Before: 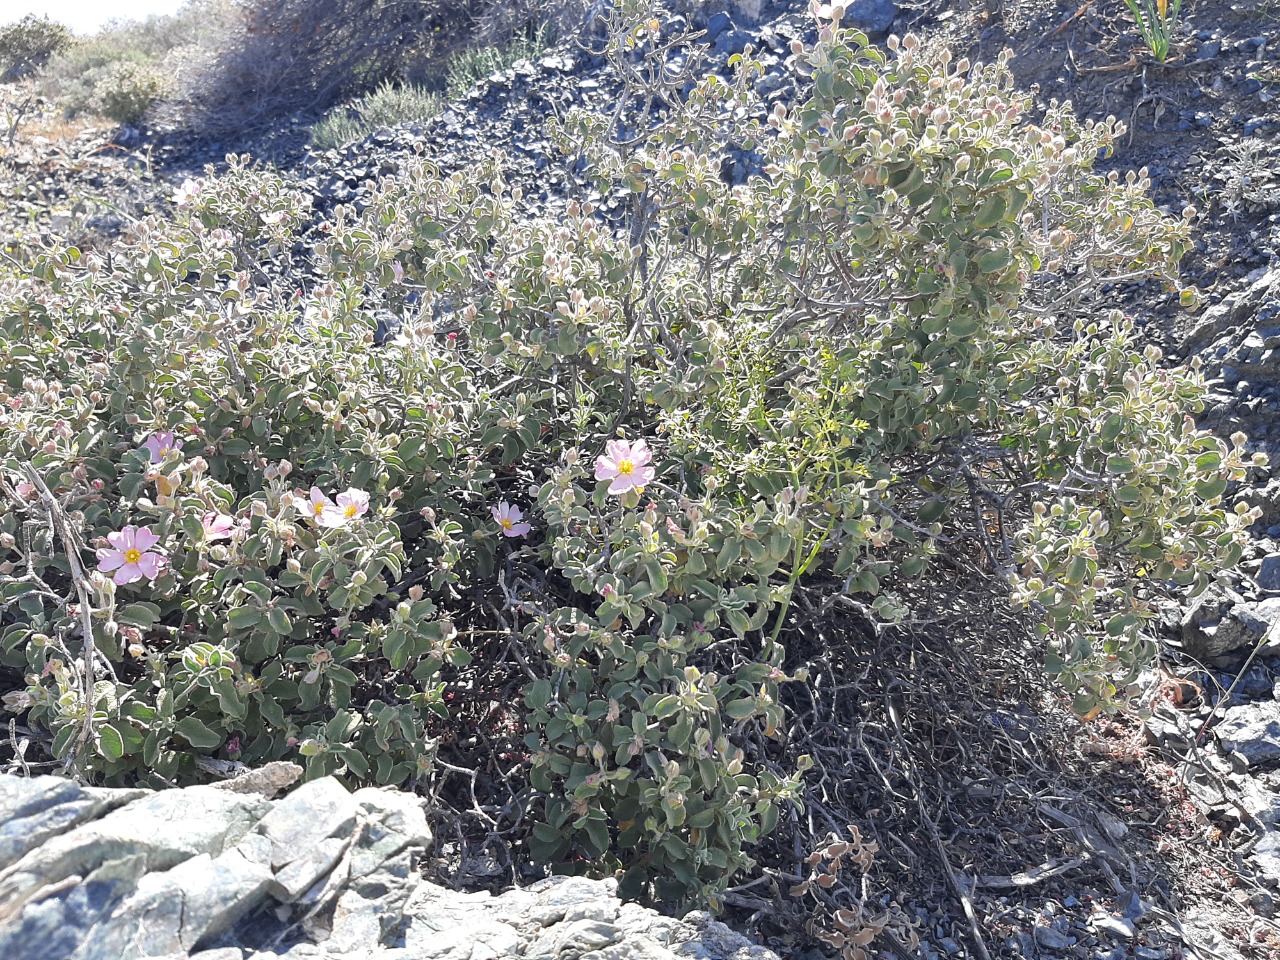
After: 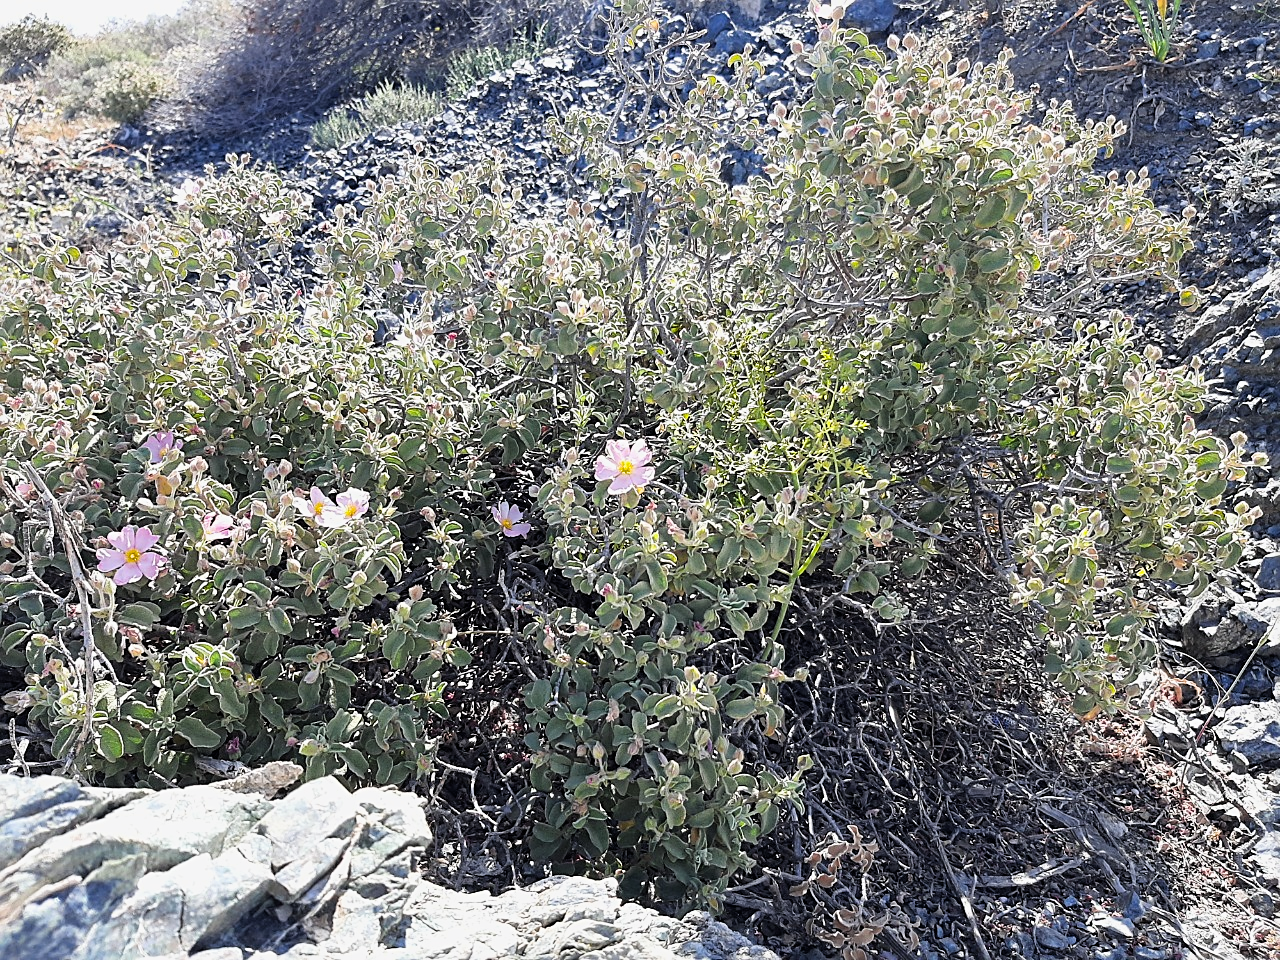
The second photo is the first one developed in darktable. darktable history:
color balance rgb: power › hue 169.35°, linear chroma grading › global chroma 2.88%, perceptual saturation grading › global saturation 15.08%
sharpen: on, module defaults
filmic rgb: middle gray luminance 21.63%, black relative exposure -14.08 EV, white relative exposure 2.95 EV, target black luminance 0%, hardness 8.85, latitude 59.91%, contrast 1.211, highlights saturation mix 5.1%, shadows ↔ highlights balance 41.66%
